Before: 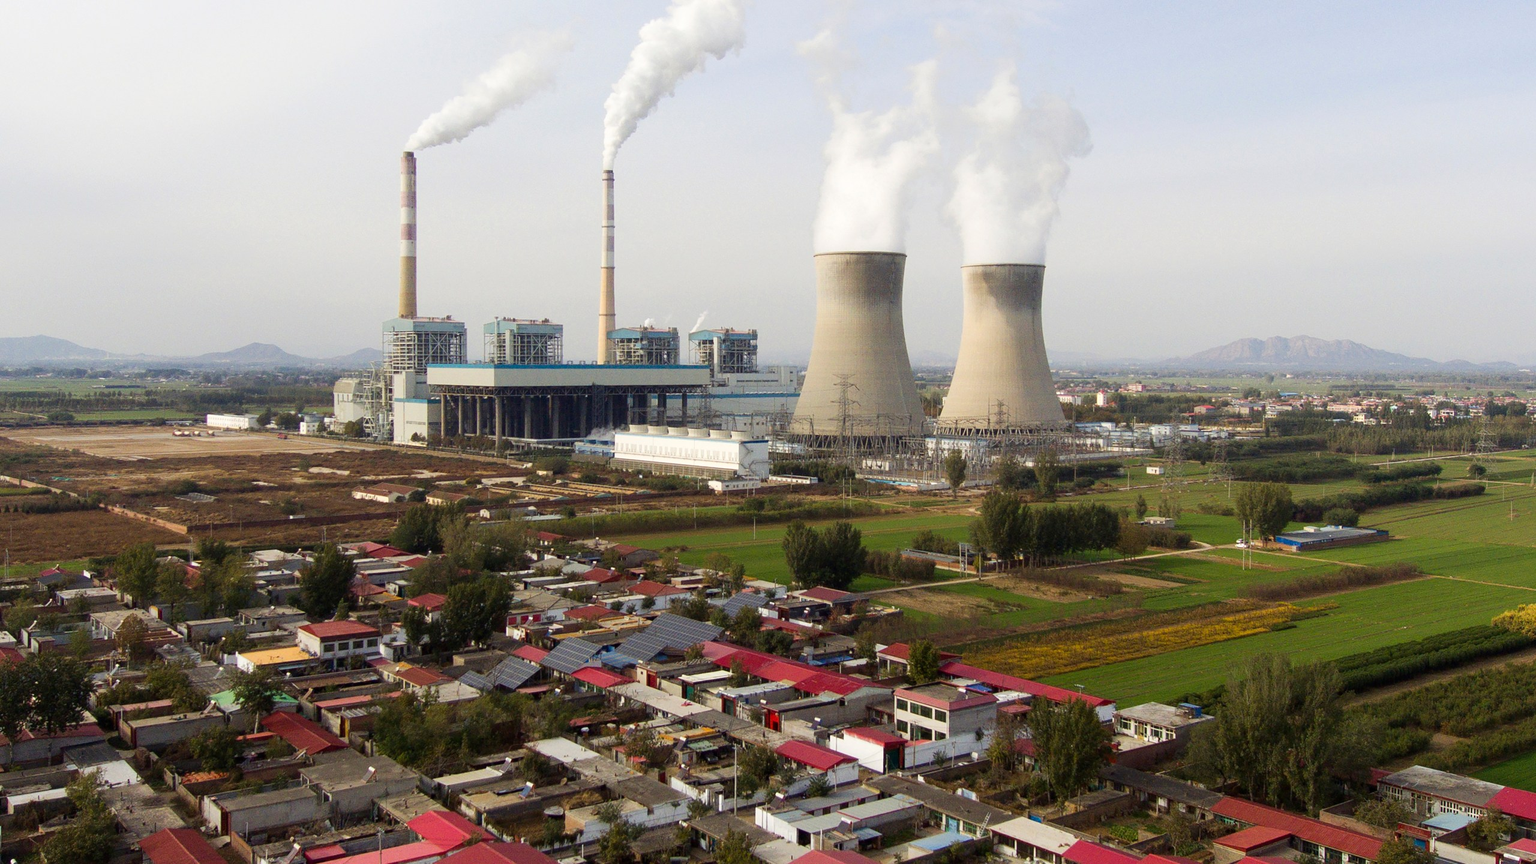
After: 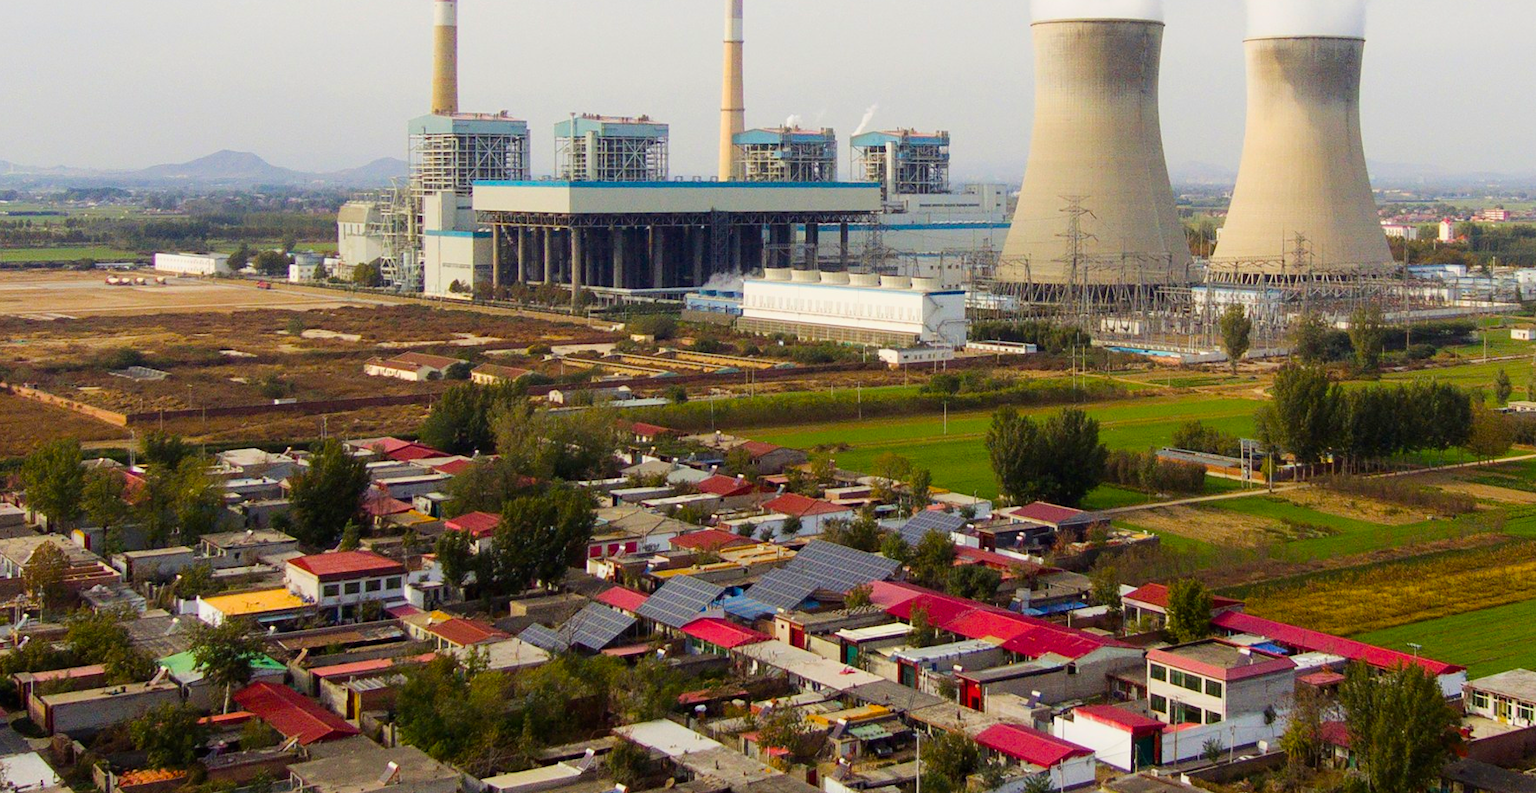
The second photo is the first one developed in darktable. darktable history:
color balance rgb: perceptual saturation grading › global saturation 25%, perceptual brilliance grading › mid-tones 10%, perceptual brilliance grading › shadows 15%, global vibrance 20%
crop: left 6.488%, top 27.668%, right 24.183%, bottom 8.656%
filmic rgb: black relative exposure -16 EV, white relative exposure 2.93 EV, hardness 10.04, color science v6 (2022)
